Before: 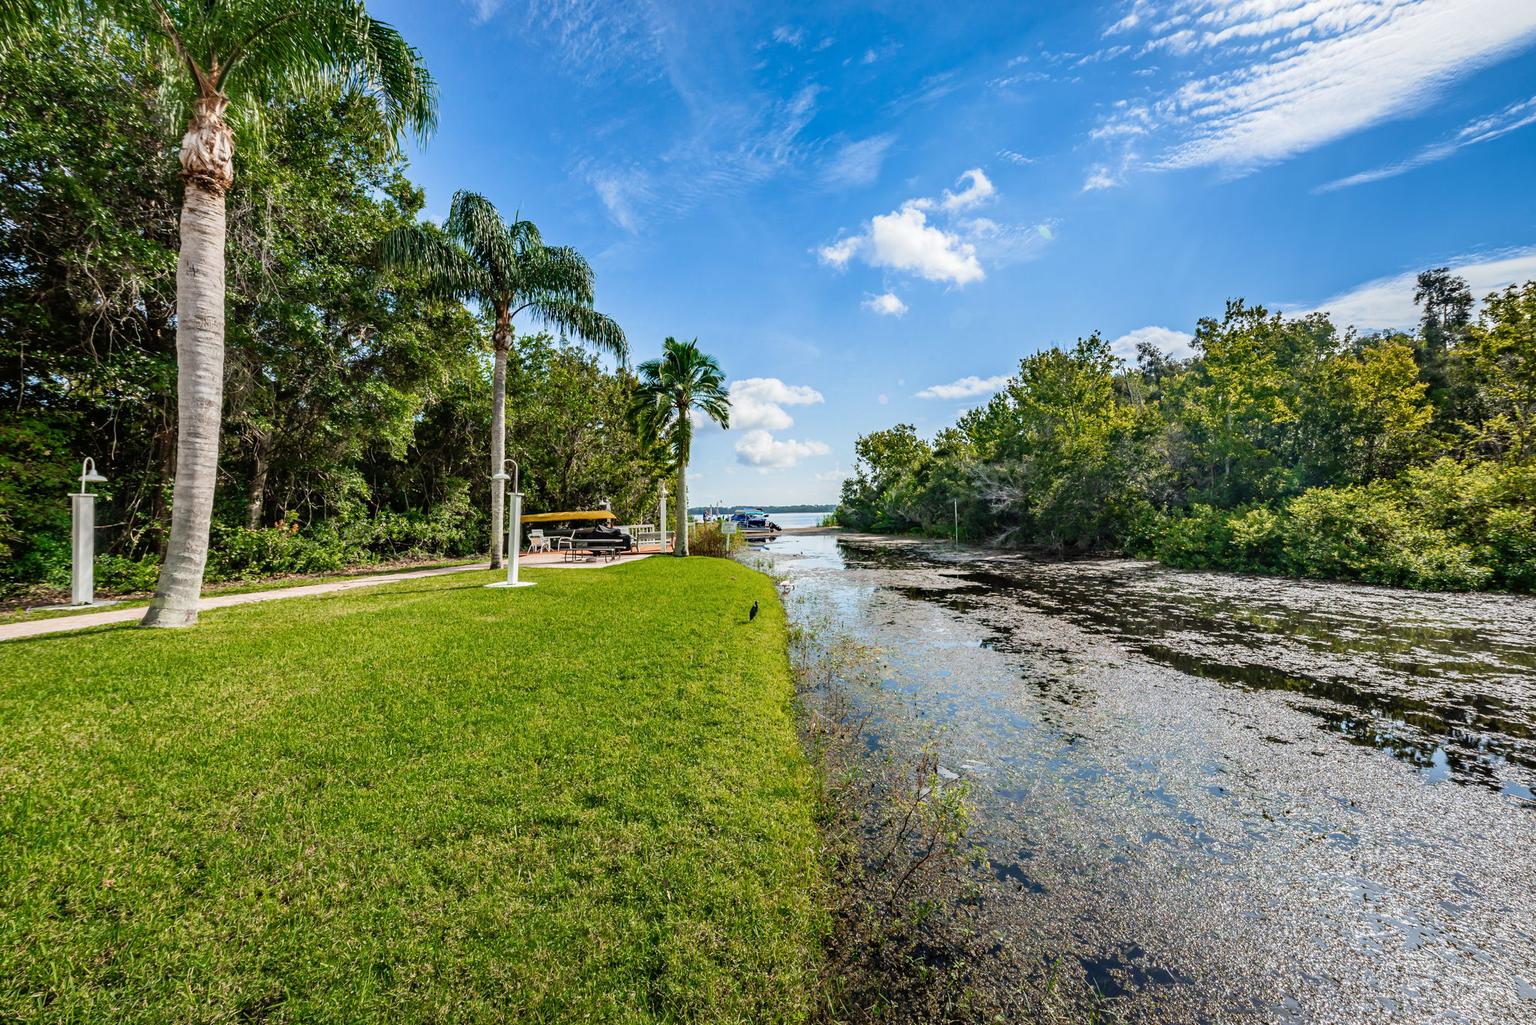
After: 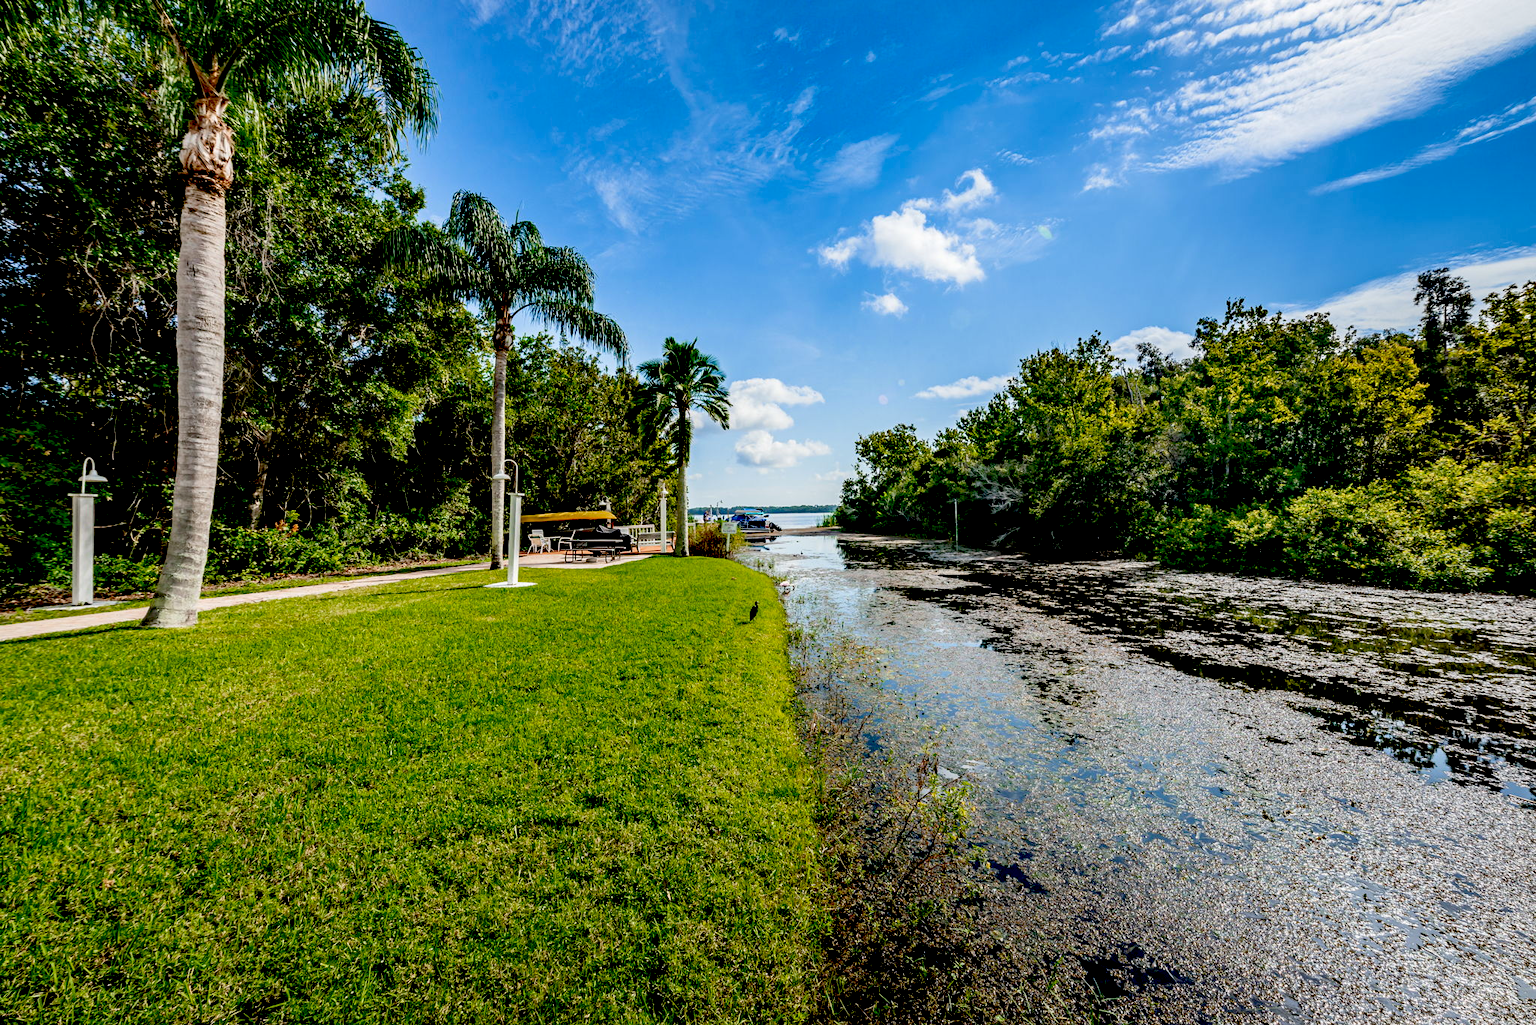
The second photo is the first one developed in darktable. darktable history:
exposure: black level correction 0.047, exposure 0.012 EV, compensate highlight preservation false
